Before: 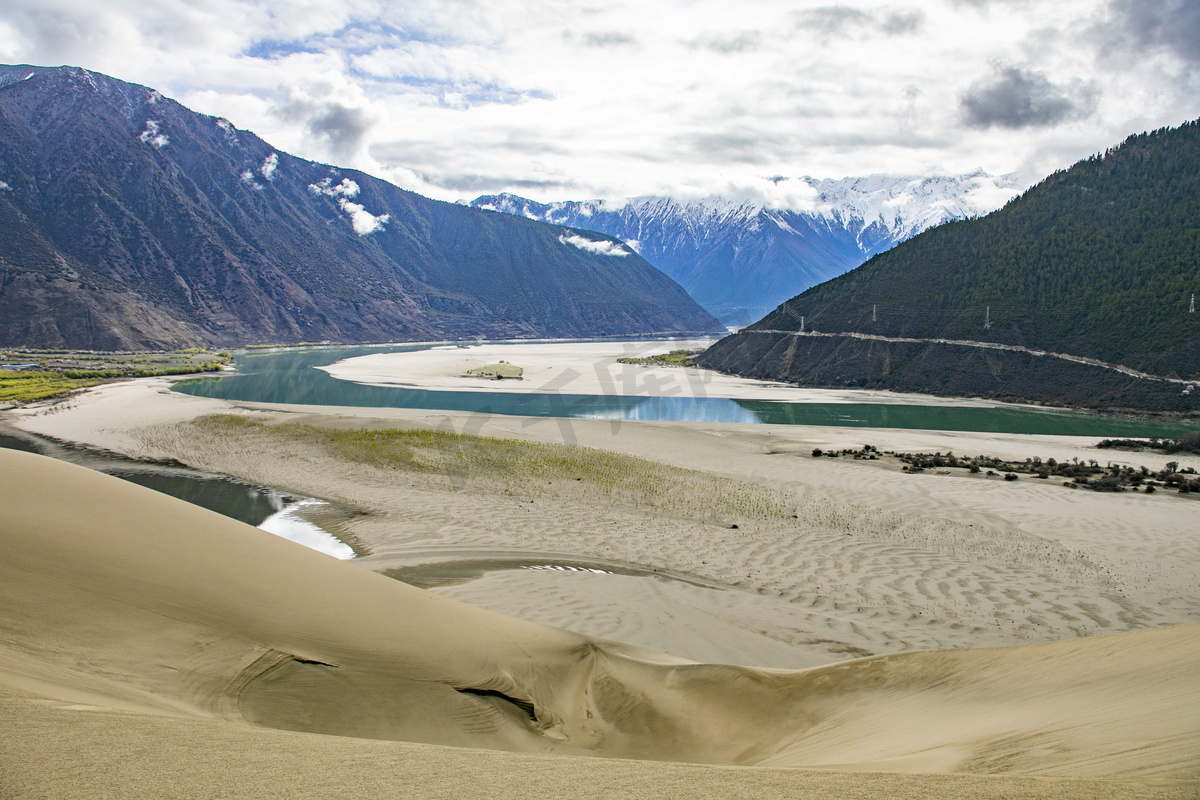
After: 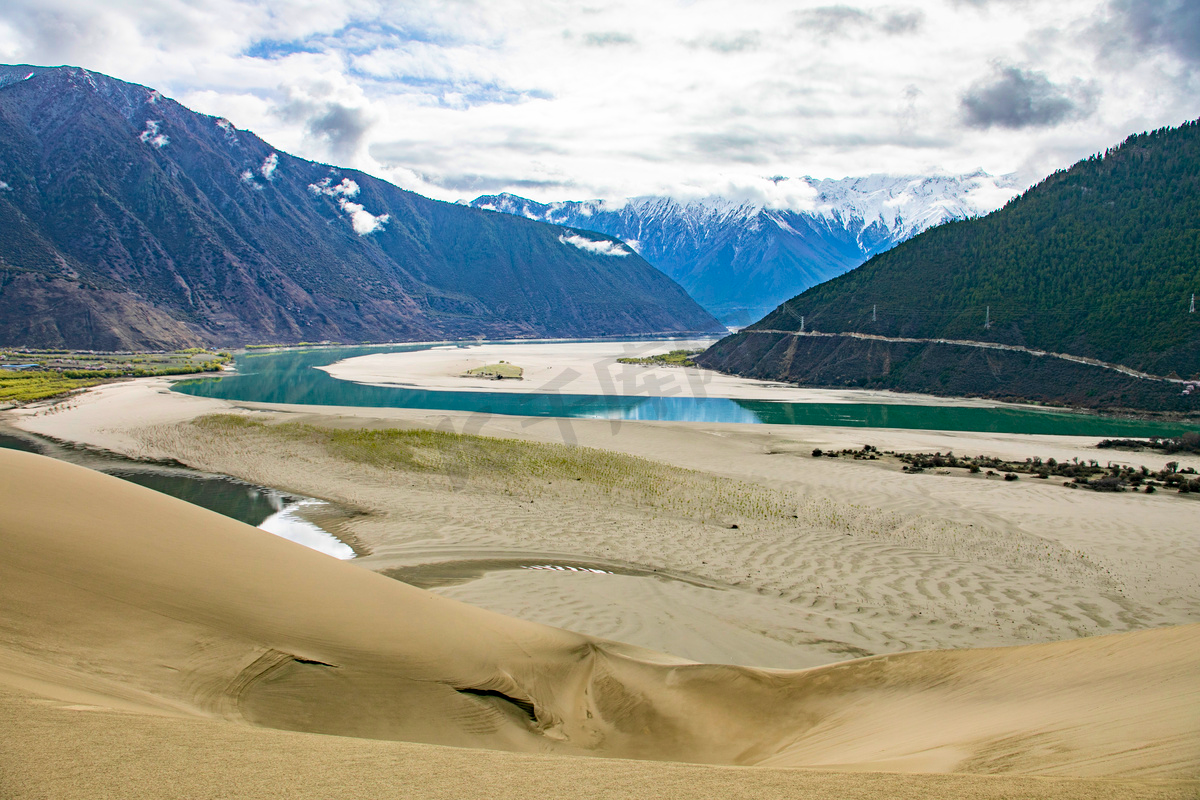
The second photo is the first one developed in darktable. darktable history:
fill light: on, module defaults
velvia: on, module defaults
